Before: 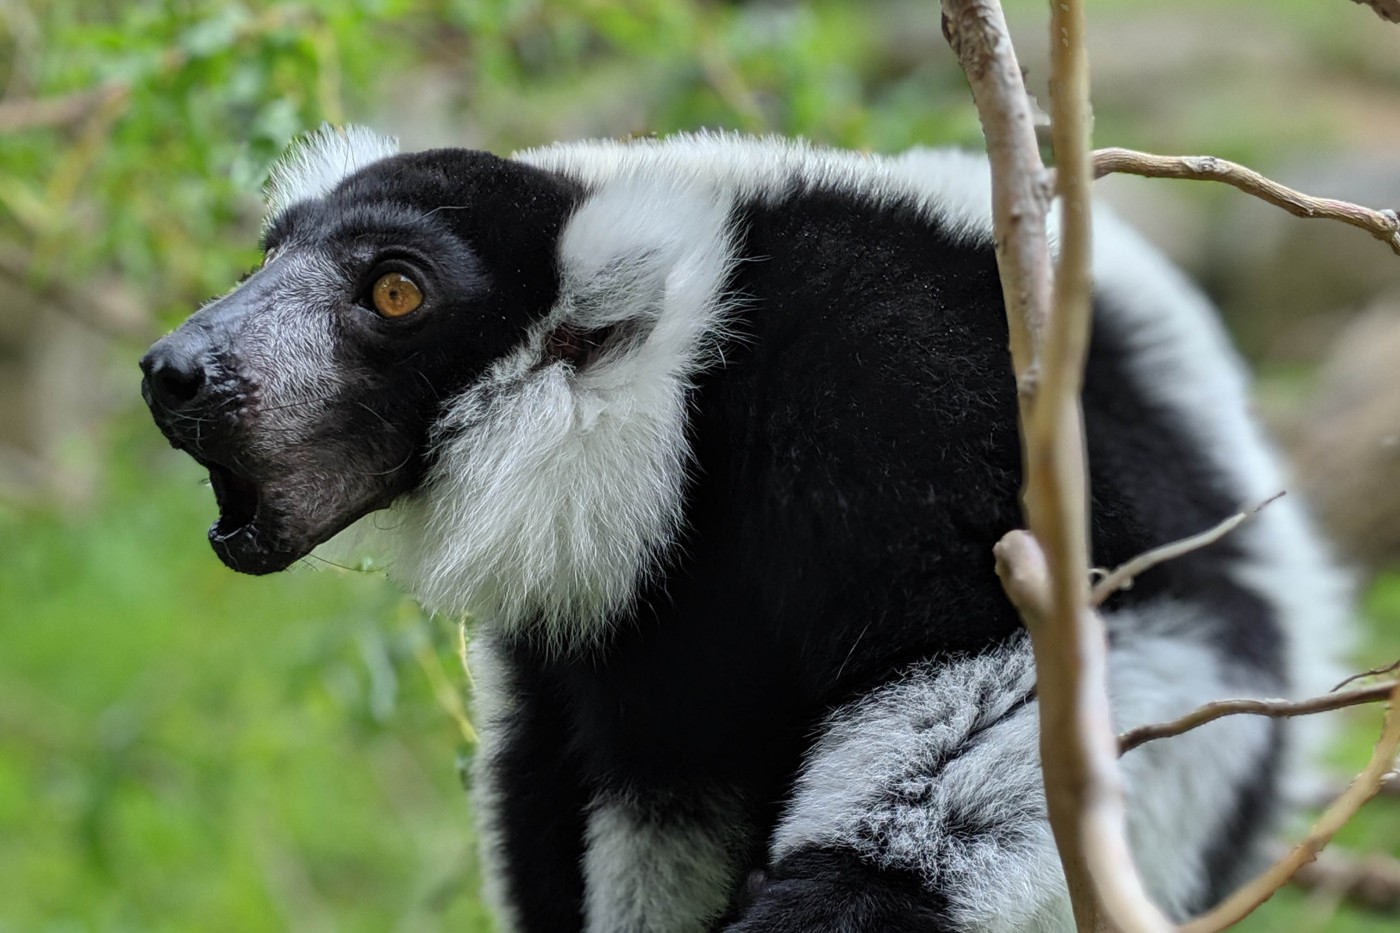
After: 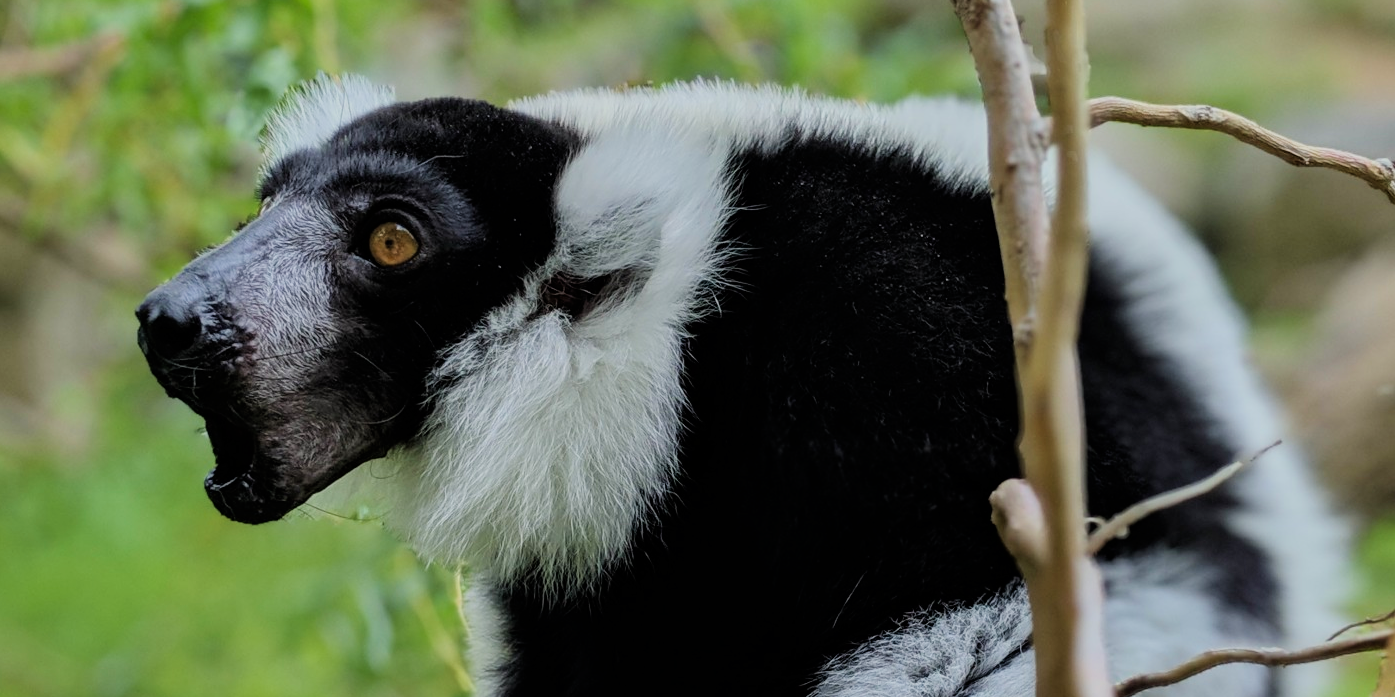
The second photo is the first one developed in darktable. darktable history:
filmic rgb: black relative exposure -7.65 EV, white relative exposure 4.56 EV, hardness 3.61, contrast 1.051
velvia: on, module defaults
crop: left 0.328%, top 5.474%, bottom 19.737%
